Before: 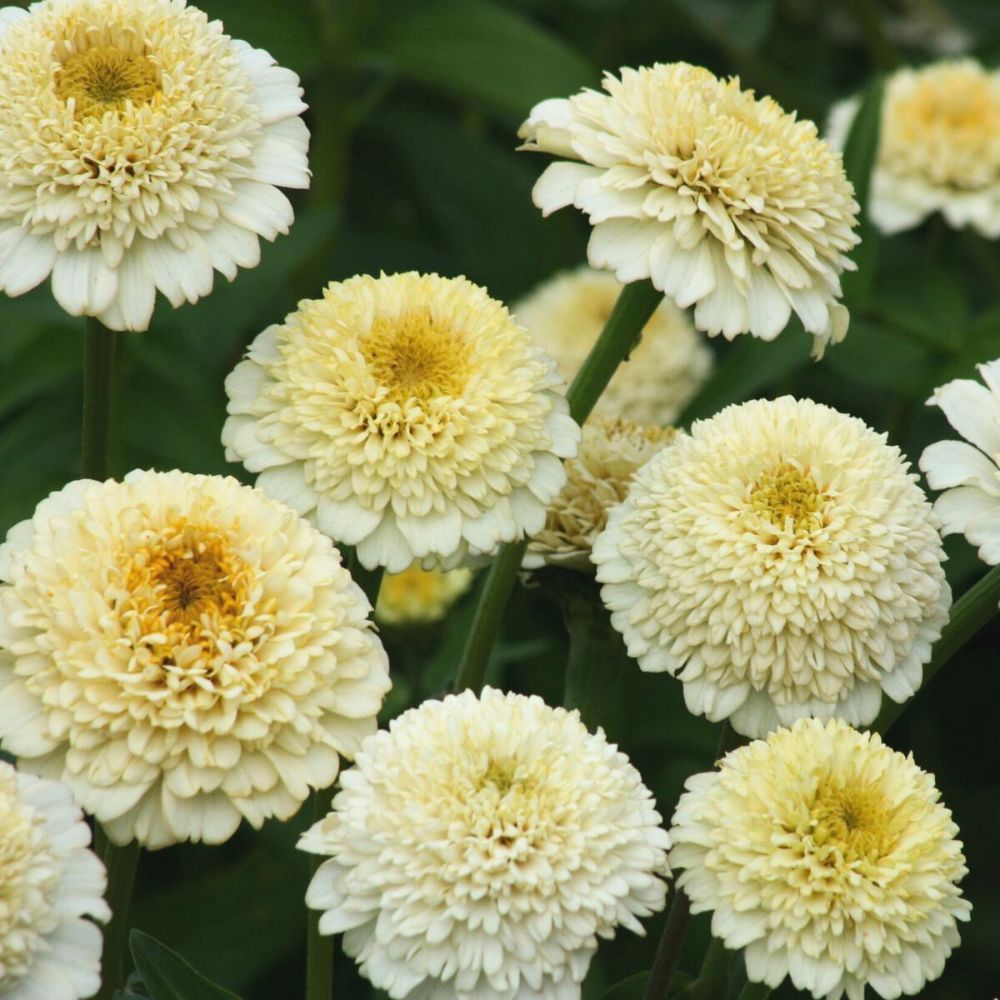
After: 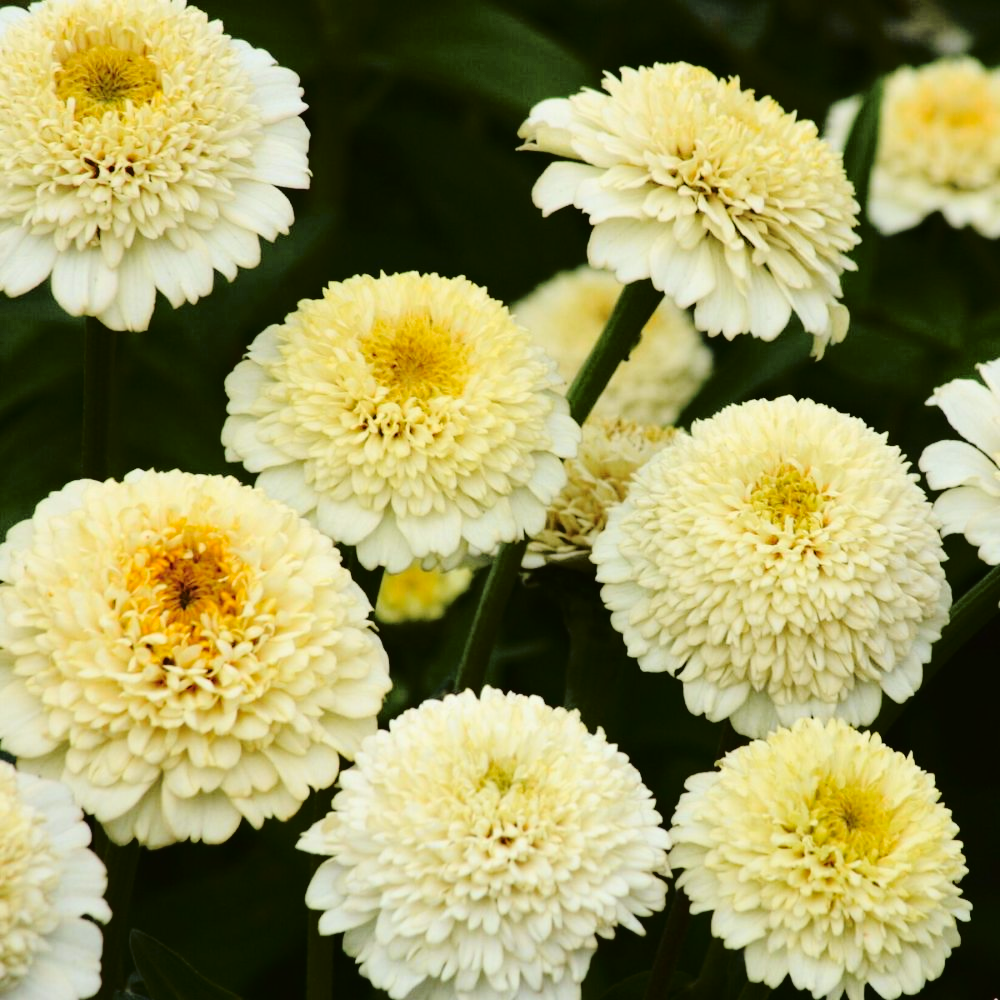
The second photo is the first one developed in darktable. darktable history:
tone curve: curves: ch0 [(0, 0.01) (0.058, 0.039) (0.159, 0.117) (0.282, 0.327) (0.45, 0.534) (0.676, 0.751) (0.89, 0.919) (1, 1)]; ch1 [(0, 0) (0.094, 0.081) (0.285, 0.299) (0.385, 0.403) (0.447, 0.455) (0.495, 0.496) (0.544, 0.552) (0.589, 0.612) (0.722, 0.728) (1, 1)]; ch2 [(0, 0) (0.257, 0.217) (0.43, 0.421) (0.498, 0.507) (0.531, 0.544) (0.56, 0.579) (0.625, 0.642) (1, 1)], color space Lab, independent channels, preserve colors none
base curve: curves: ch0 [(0, 0) (0.073, 0.04) (0.157, 0.139) (0.492, 0.492) (0.758, 0.758) (1, 1)], preserve colors none
